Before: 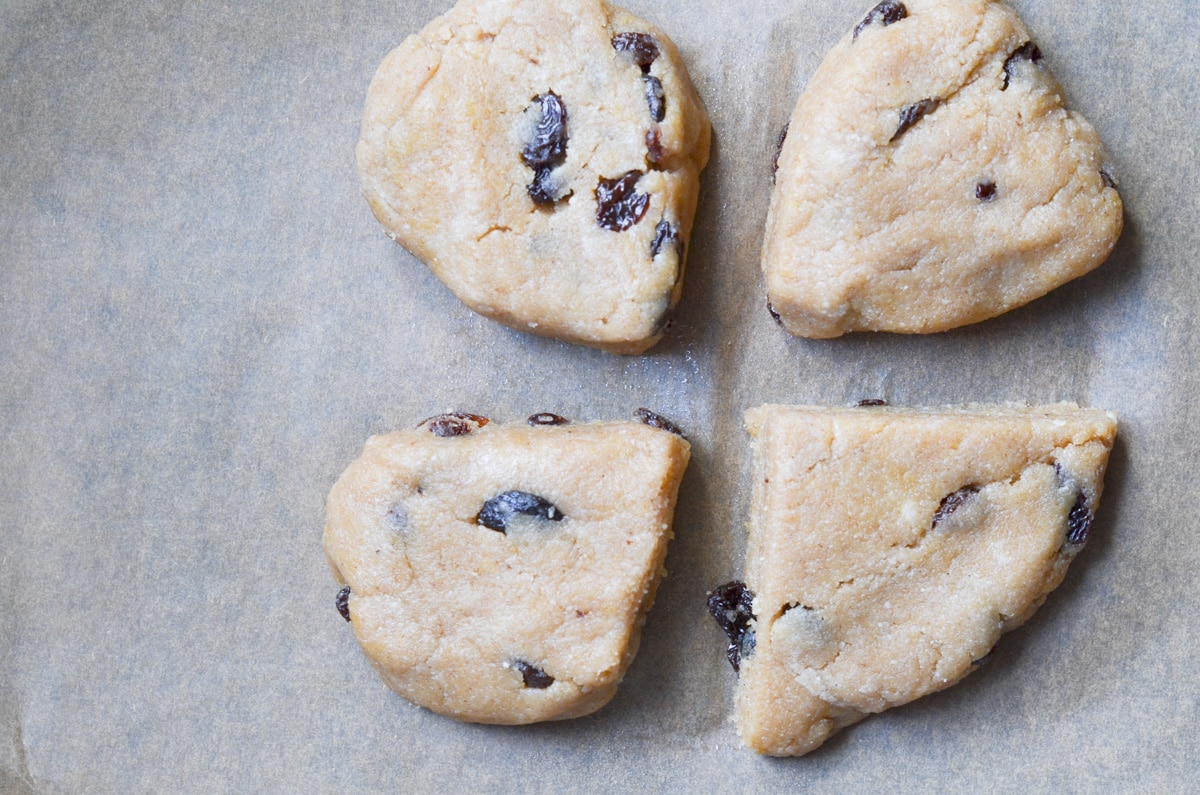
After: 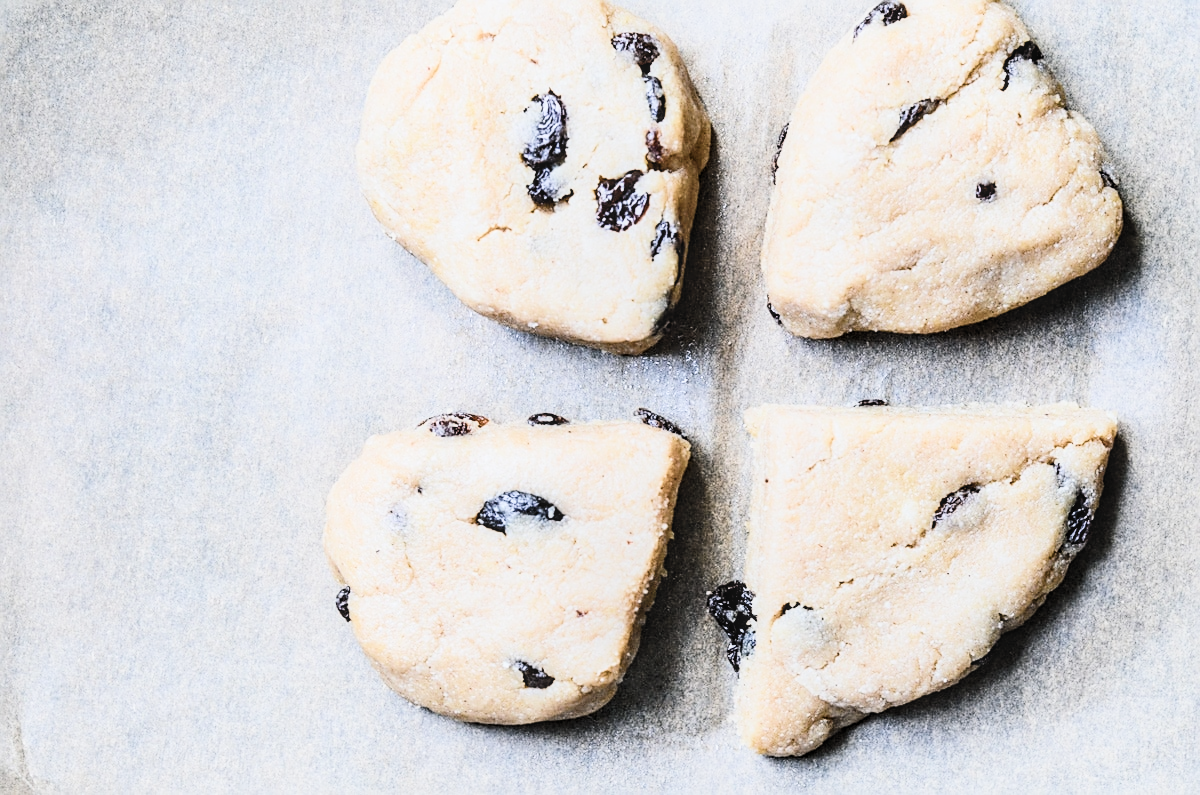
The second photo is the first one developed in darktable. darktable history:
exposure: exposure 0.524 EV, compensate highlight preservation false
sharpen: on, module defaults
color correction: highlights b* 0.018, saturation 0.602
local contrast: on, module defaults
color balance rgb: shadows lift › luminance -7.373%, shadows lift › chroma 2.28%, shadows lift › hue 168.26°, linear chroma grading › global chroma 14.763%, perceptual saturation grading › global saturation 25.157%
contrast brightness saturation: contrast 0.392, brightness 0.109
filmic rgb: black relative exposure -4.18 EV, white relative exposure 5.12 EV, threshold 5.95 EV, hardness 2.1, contrast 1.166, color science v4 (2020), enable highlight reconstruction true
